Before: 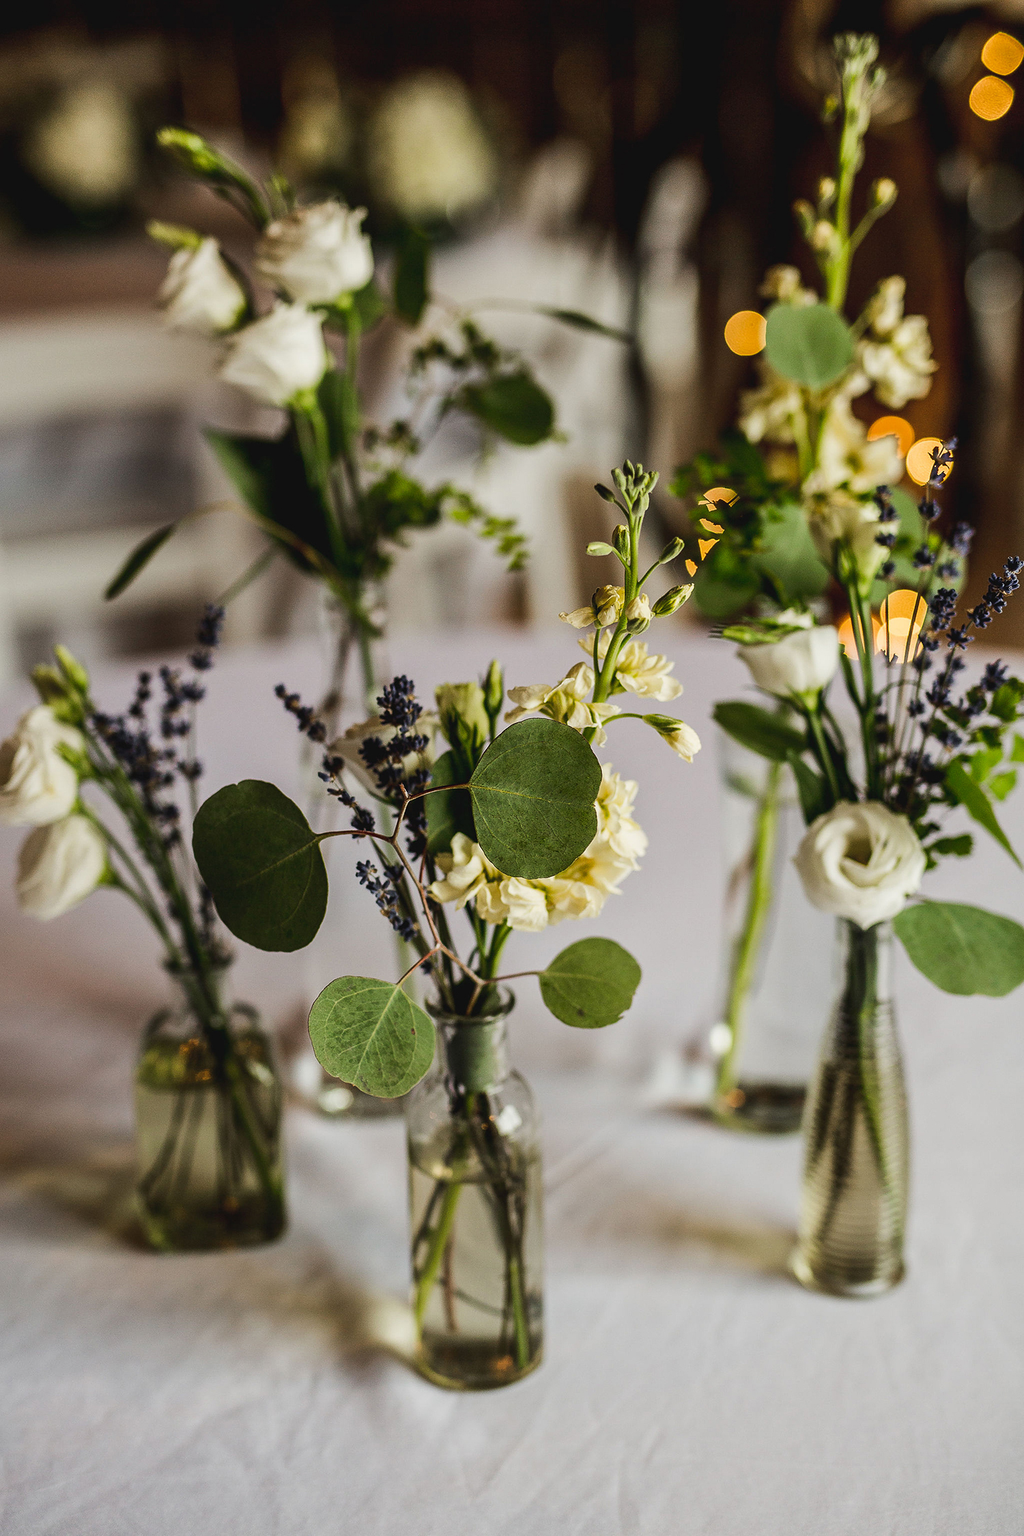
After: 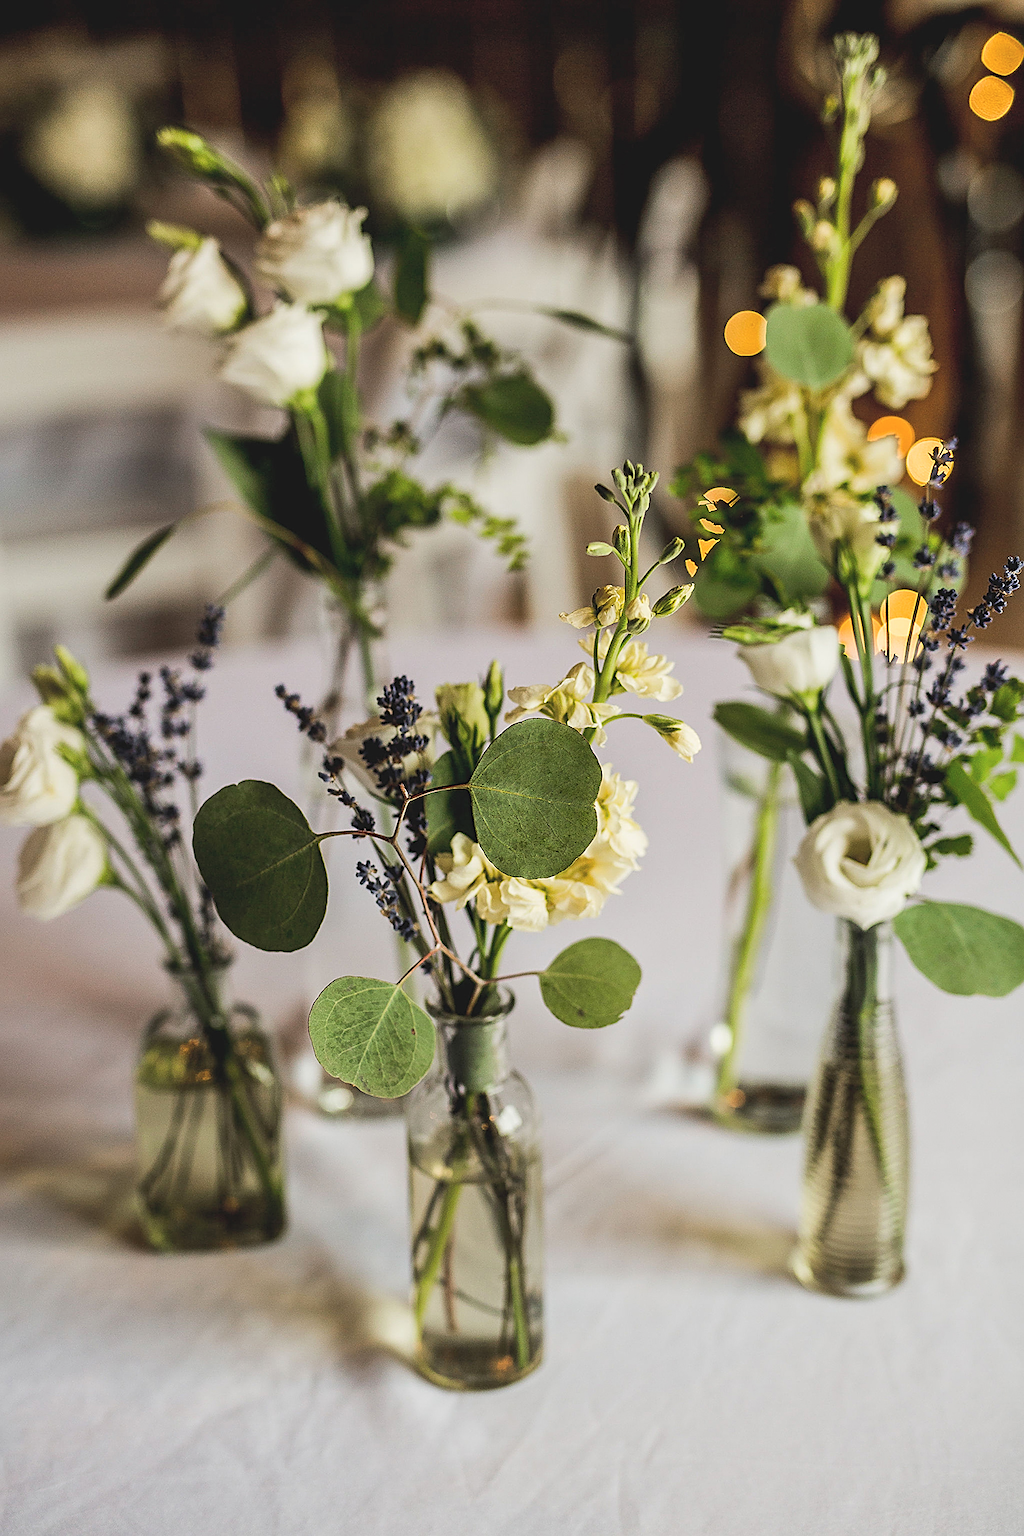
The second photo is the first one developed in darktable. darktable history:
sharpen: on, module defaults
contrast brightness saturation: brightness 0.148
